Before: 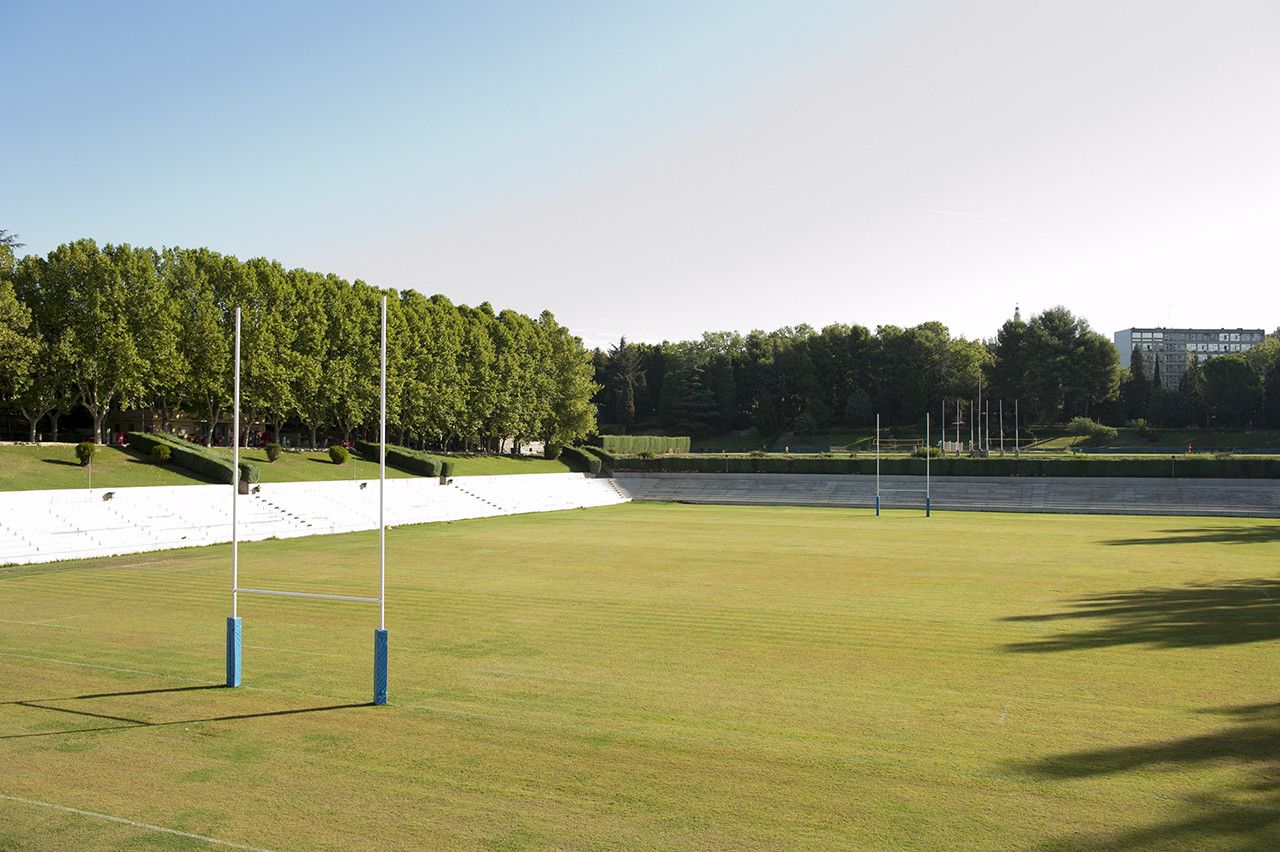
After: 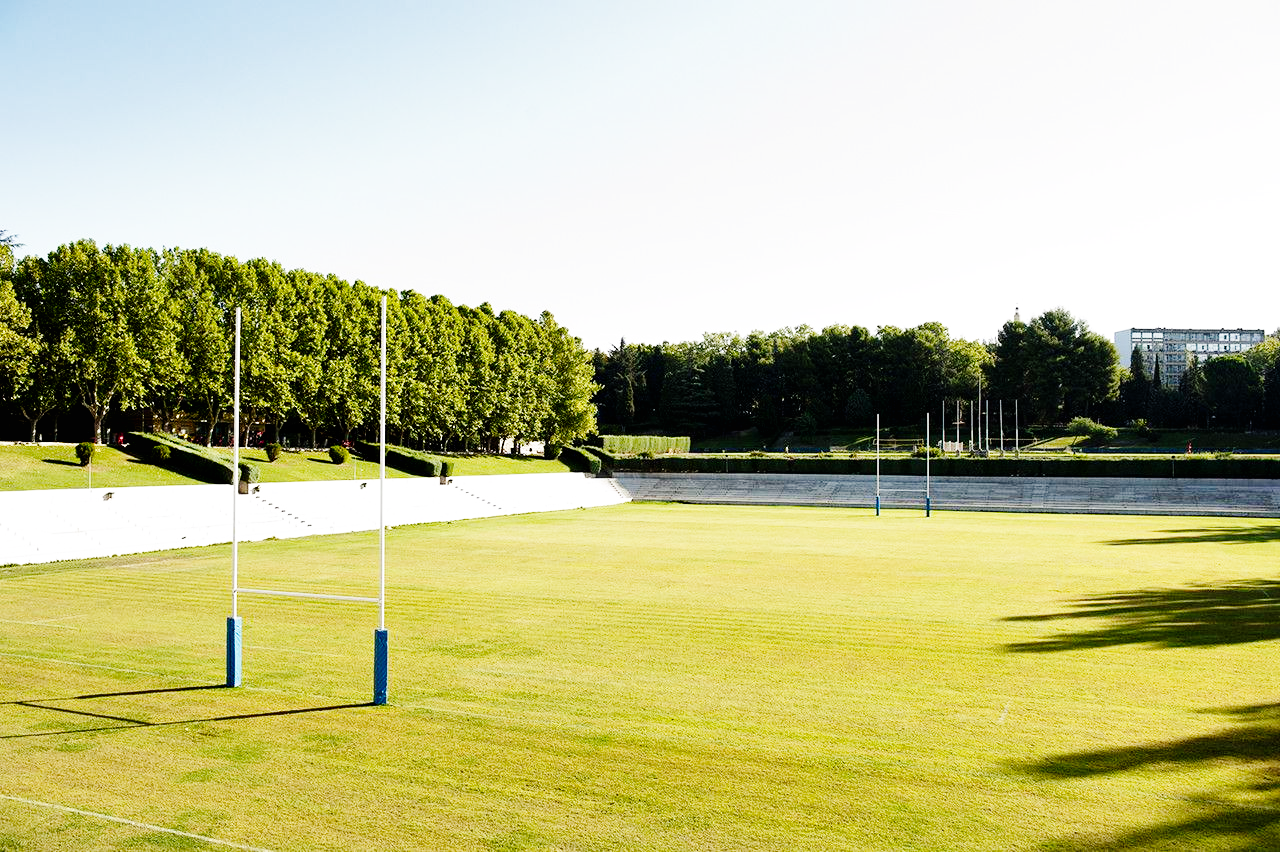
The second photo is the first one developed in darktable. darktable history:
shadows and highlights: low approximation 0.01, soften with gaussian
exposure: black level correction 0.01, exposure 0.011 EV, compensate highlight preservation false
base curve: curves: ch0 [(0, 0) (0, 0) (0.002, 0.001) (0.008, 0.003) (0.019, 0.011) (0.037, 0.037) (0.064, 0.11) (0.102, 0.232) (0.152, 0.379) (0.216, 0.524) (0.296, 0.665) (0.394, 0.789) (0.512, 0.881) (0.651, 0.945) (0.813, 0.986) (1, 1)], preserve colors none
